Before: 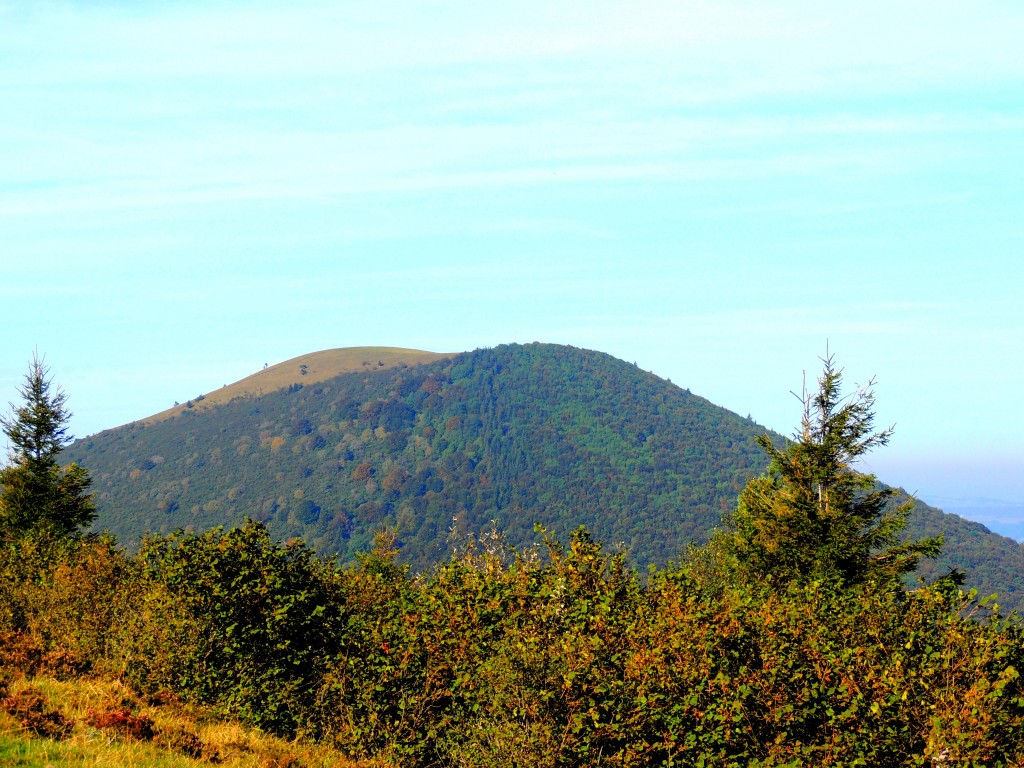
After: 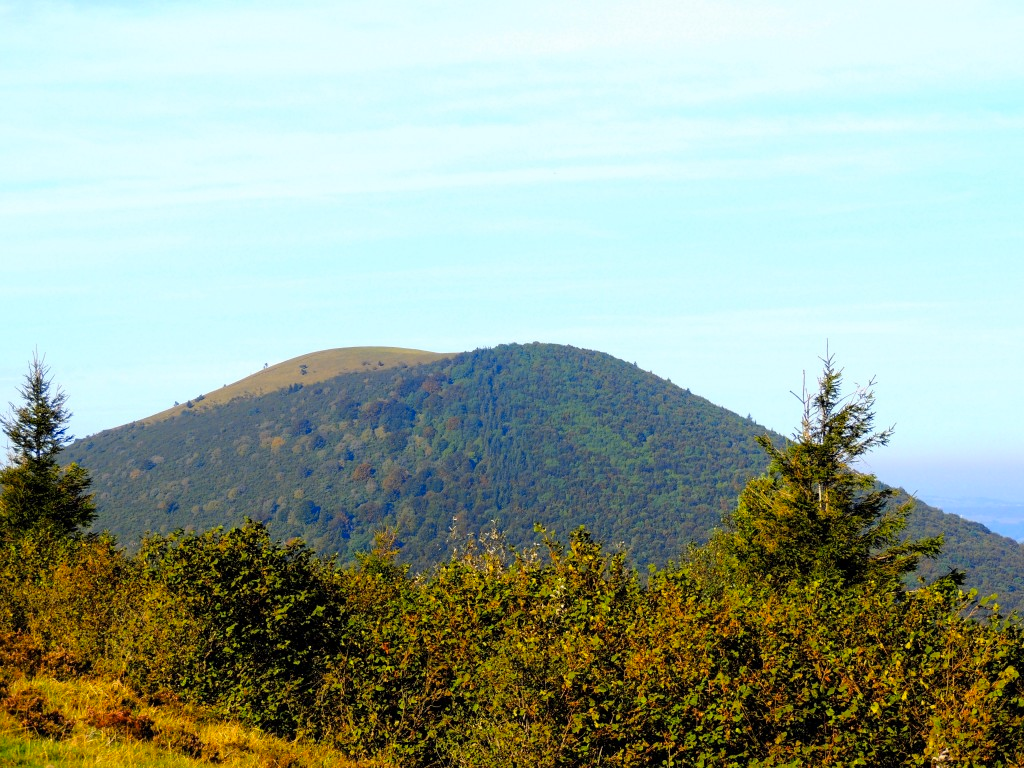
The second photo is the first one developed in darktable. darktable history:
color contrast: green-magenta contrast 0.8, blue-yellow contrast 1.1, unbound 0
